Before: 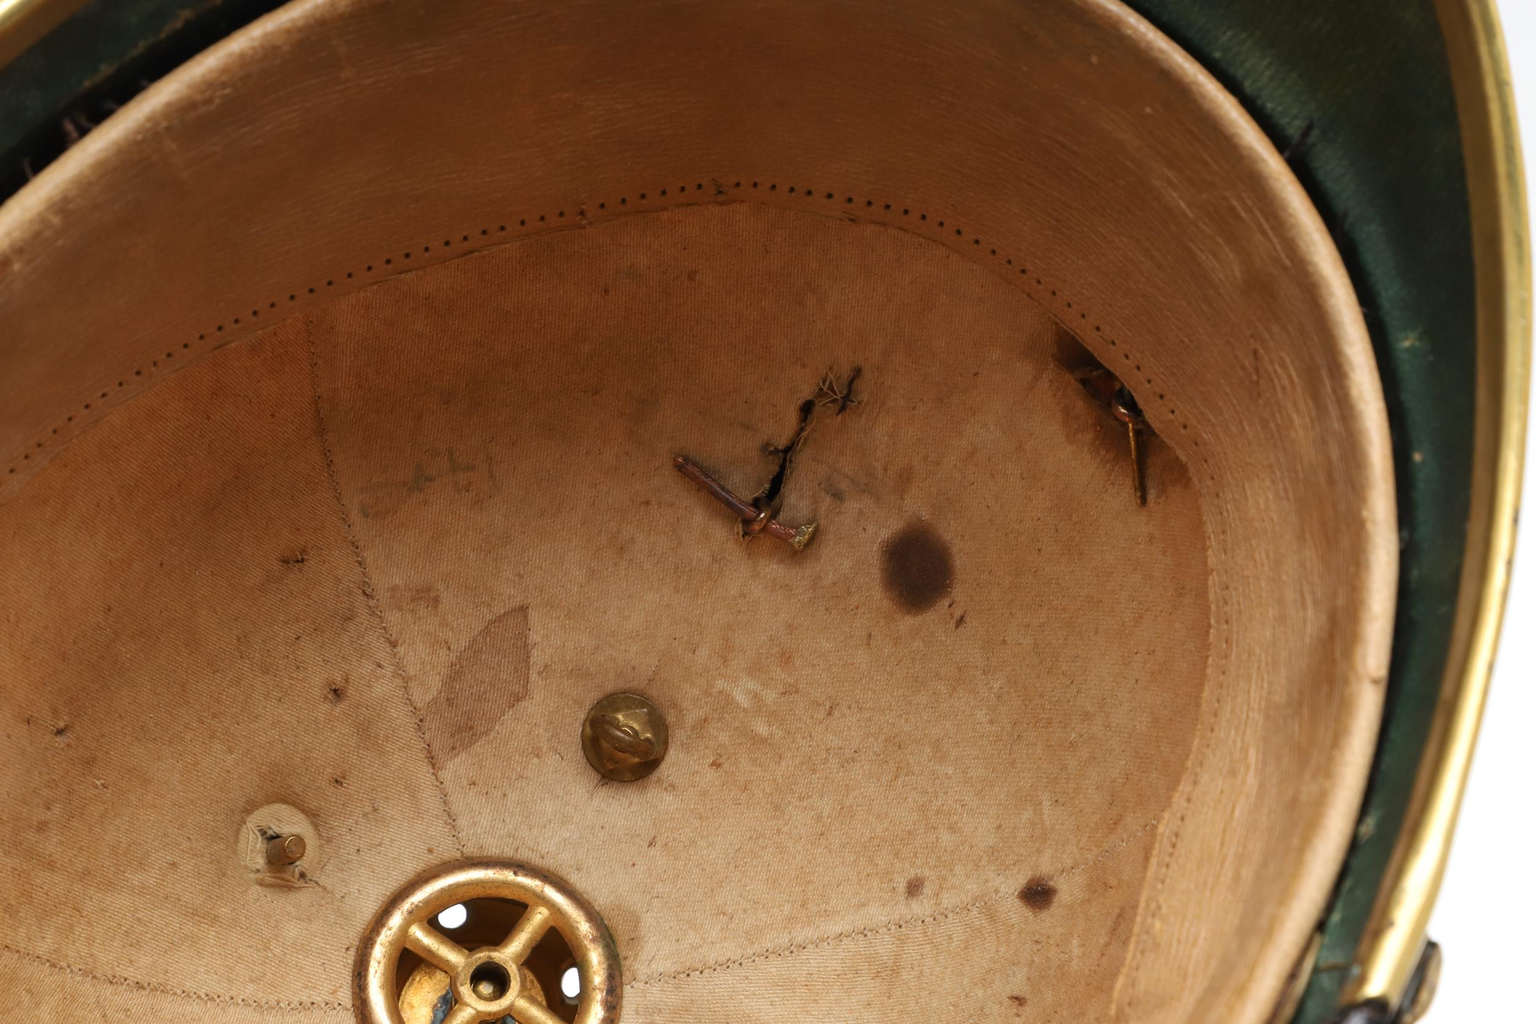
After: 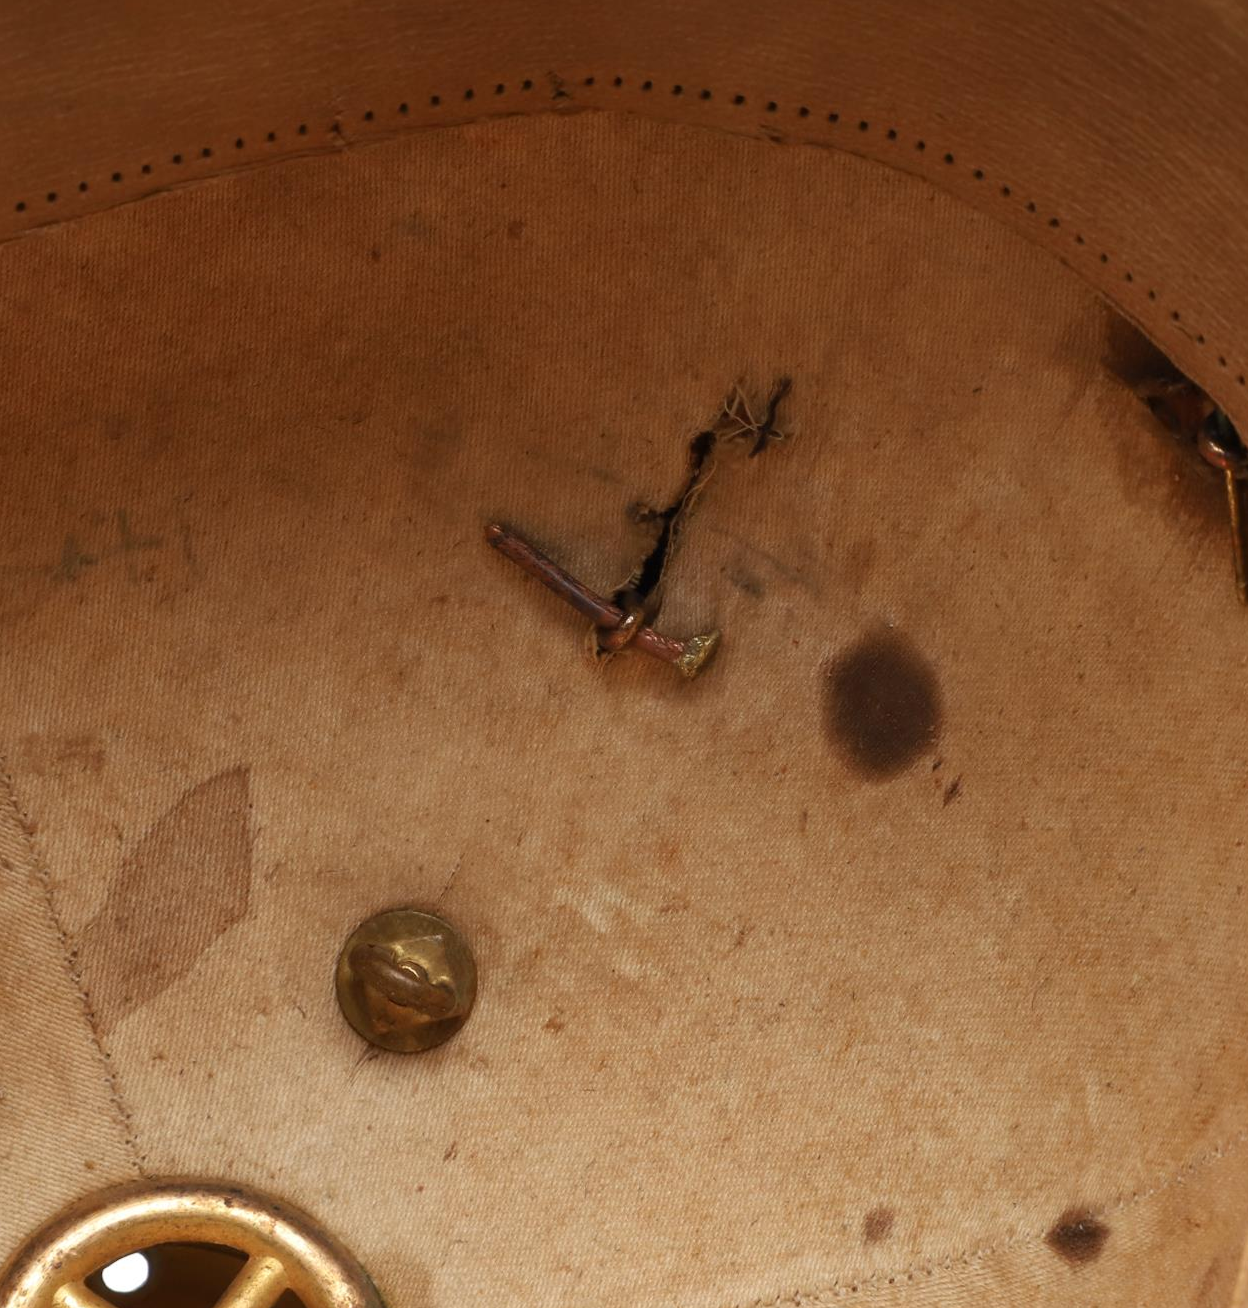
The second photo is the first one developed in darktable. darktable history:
crop and rotate: angle 0.018°, left 24.463%, top 13.16%, right 25.566%, bottom 8.279%
